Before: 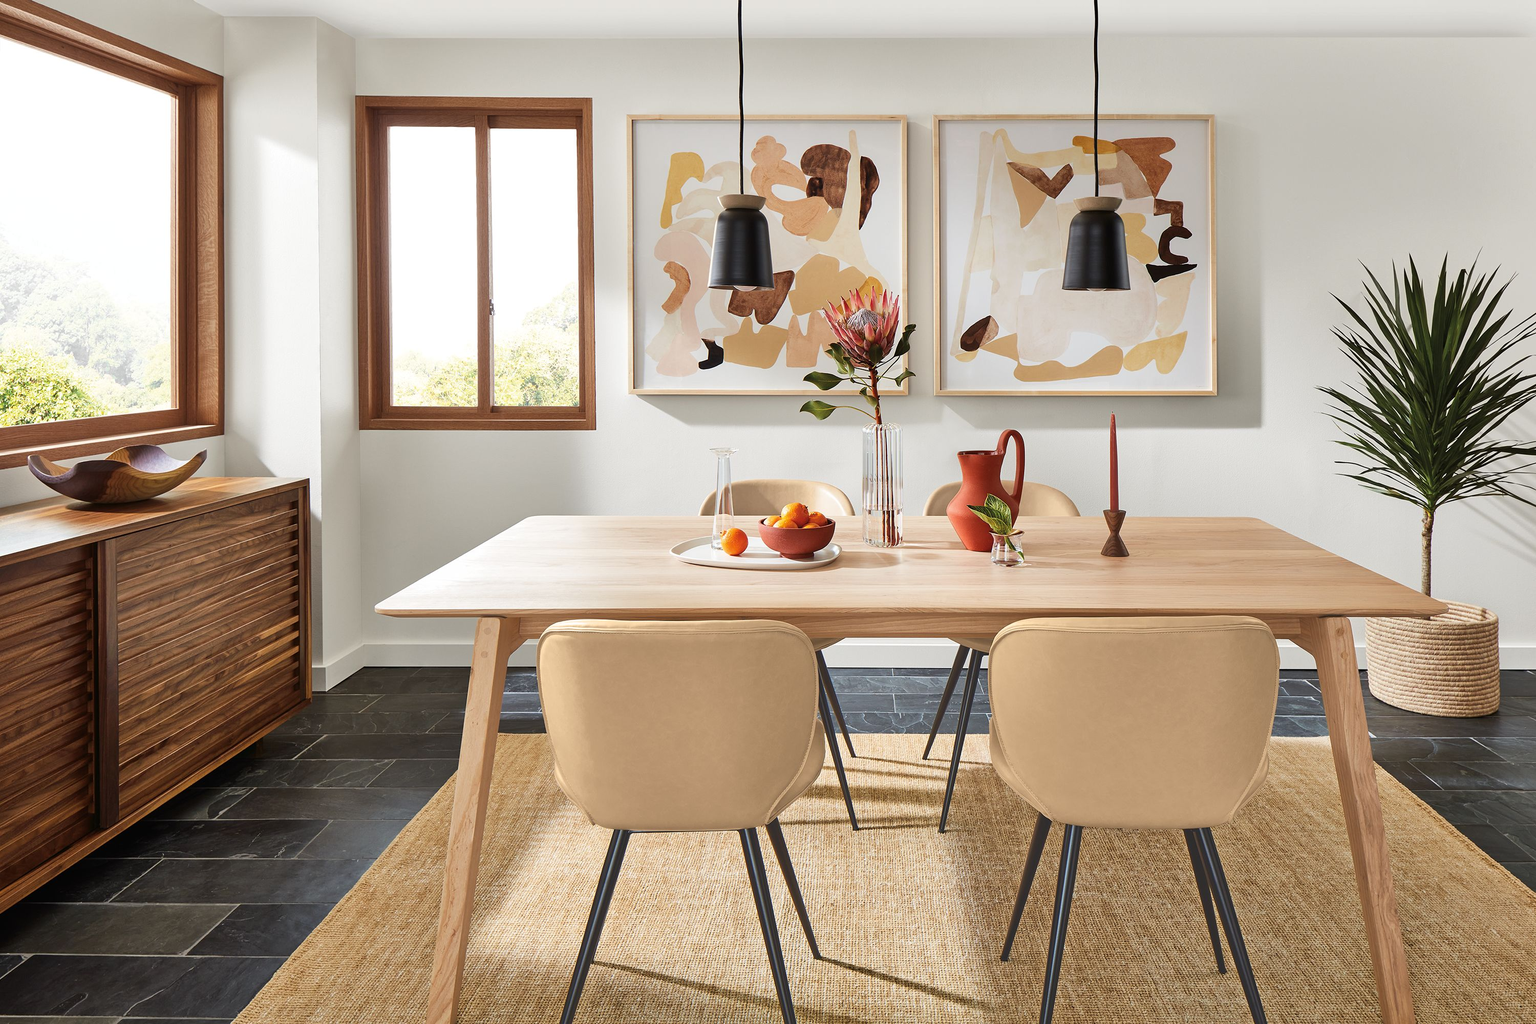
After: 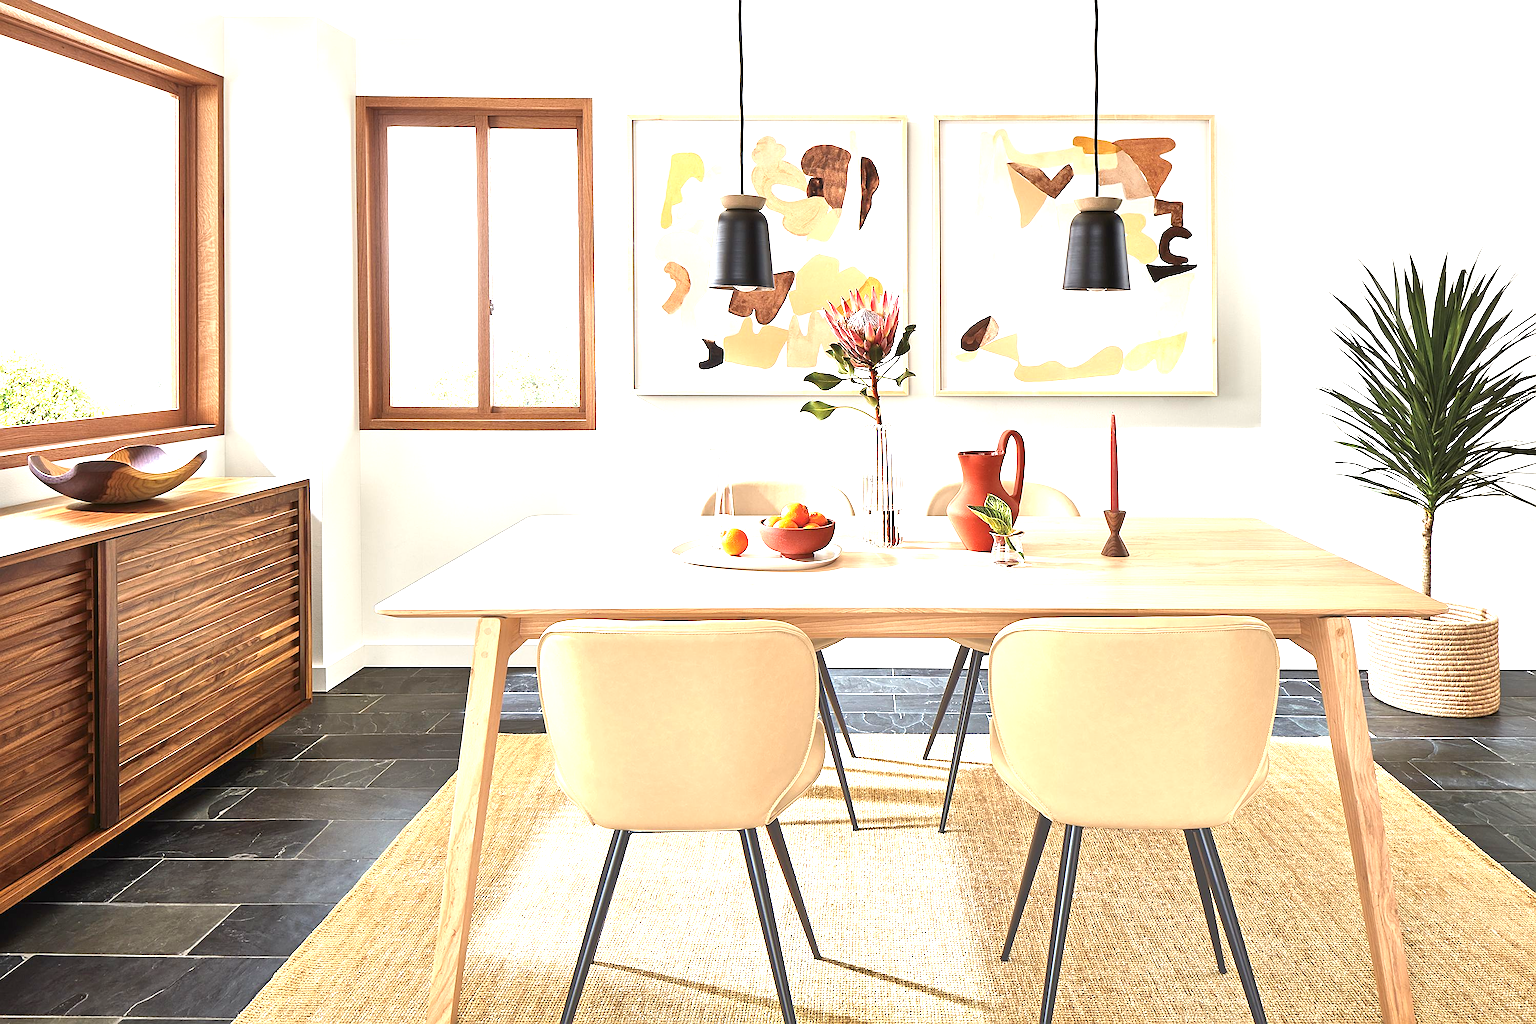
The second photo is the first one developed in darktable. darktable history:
sharpen: on, module defaults
exposure: black level correction 0, exposure 1.38 EV, compensate highlight preservation false
